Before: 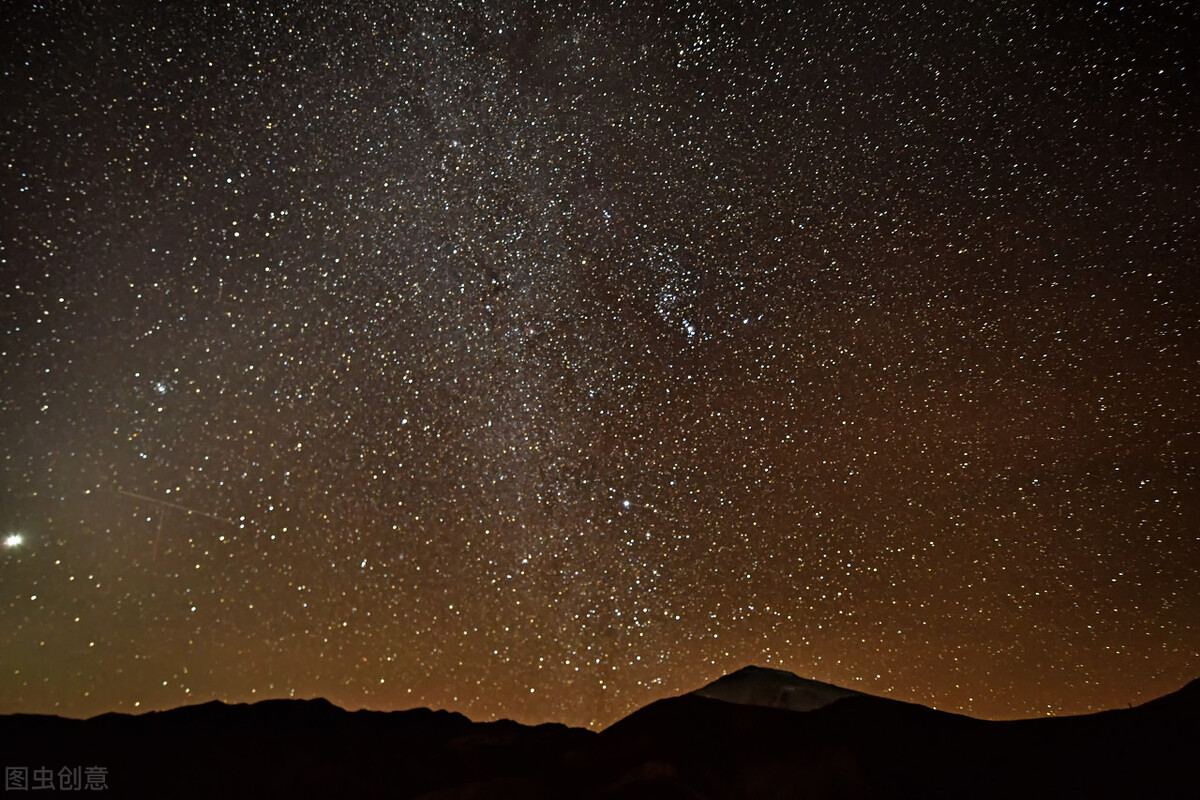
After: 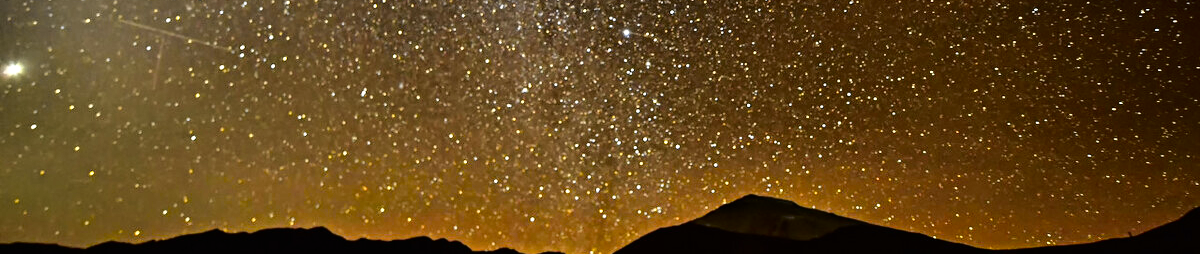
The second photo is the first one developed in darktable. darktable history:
crop and rotate: top 58.887%, bottom 9.283%
tone curve: curves: ch0 [(0, 0) (0.136, 0.071) (0.346, 0.366) (0.489, 0.573) (0.66, 0.748) (0.858, 0.926) (1, 0.977)]; ch1 [(0, 0) (0.353, 0.344) (0.45, 0.46) (0.498, 0.498) (0.521, 0.512) (0.563, 0.559) (0.592, 0.605) (0.641, 0.673) (1, 1)]; ch2 [(0, 0) (0.333, 0.346) (0.375, 0.375) (0.424, 0.43) (0.476, 0.492) (0.502, 0.502) (0.524, 0.531) (0.579, 0.61) (0.612, 0.644) (0.641, 0.722) (1, 1)], color space Lab, independent channels, preserve colors none
exposure: black level correction 0, exposure 0.695 EV, compensate exposure bias true, compensate highlight preservation false
